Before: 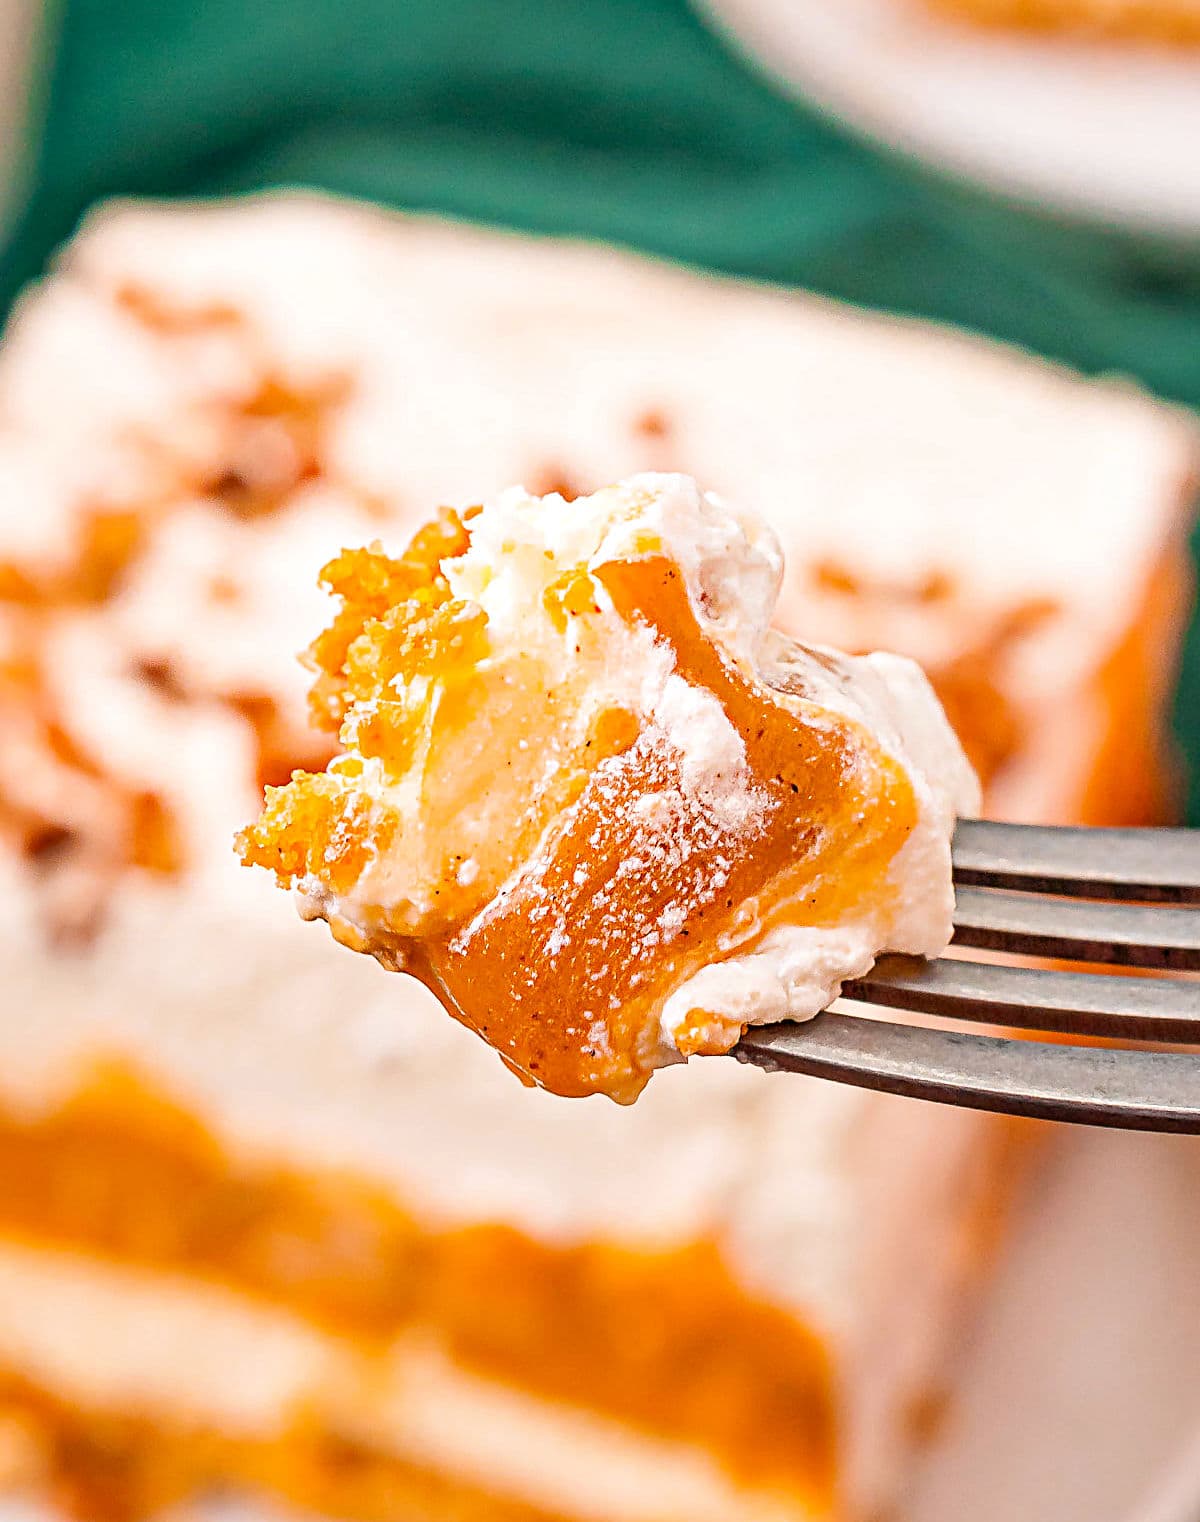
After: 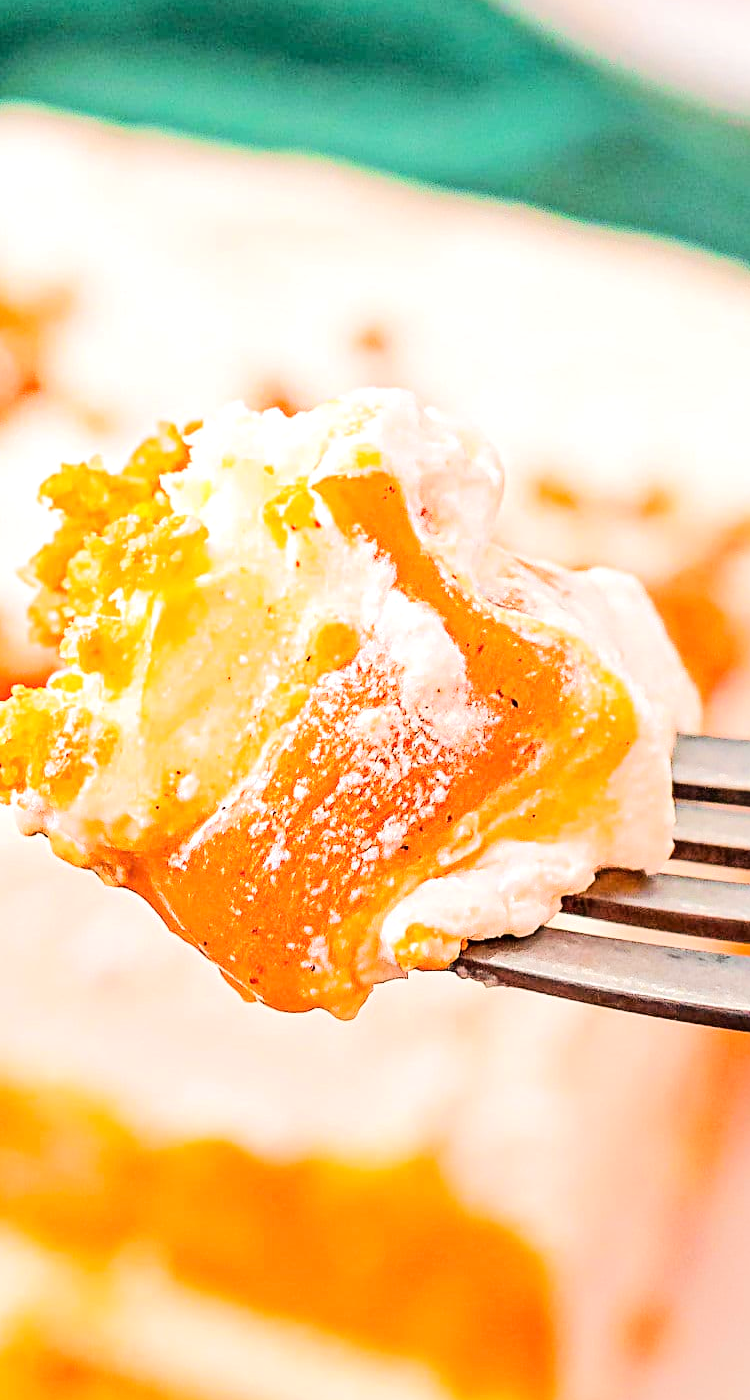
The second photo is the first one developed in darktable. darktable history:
crop and rotate: left 23.364%, top 5.644%, right 14.106%, bottom 2.316%
tone equalizer: -7 EV 0.165 EV, -6 EV 0.584 EV, -5 EV 1.16 EV, -4 EV 1.32 EV, -3 EV 1.16 EV, -2 EV 0.6 EV, -1 EV 0.152 EV, edges refinement/feathering 500, mask exposure compensation -1.57 EV, preserve details no
